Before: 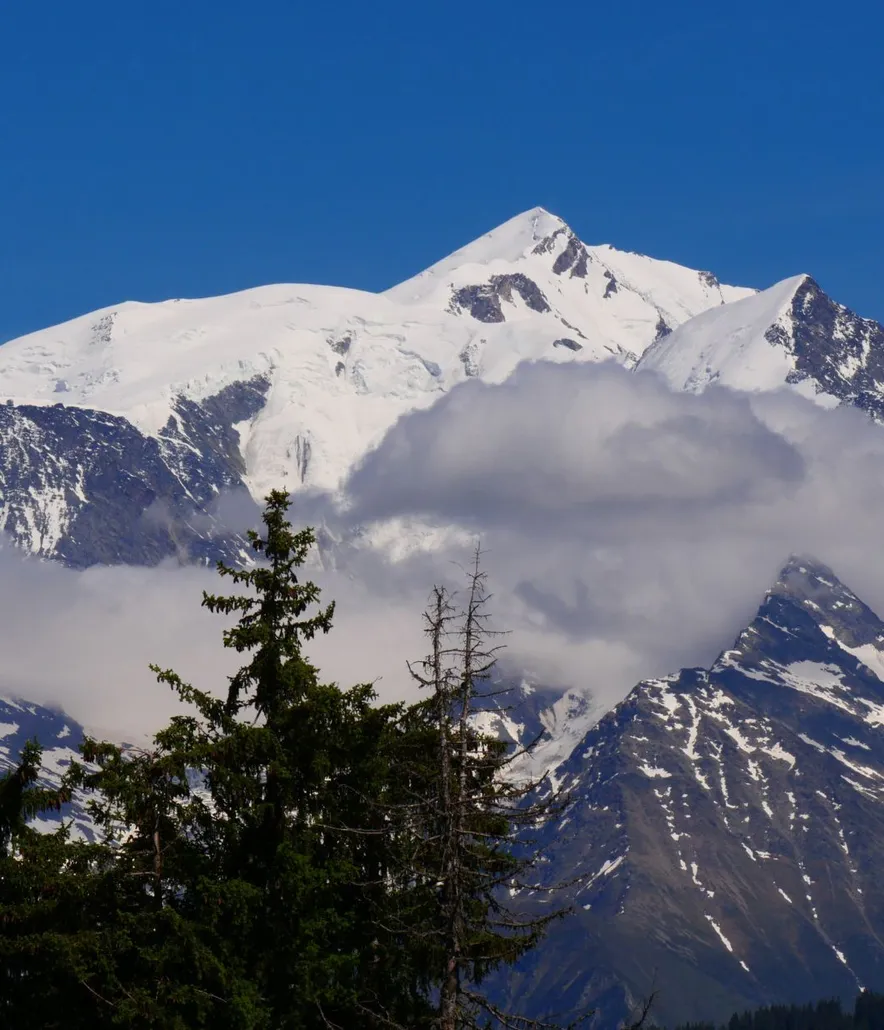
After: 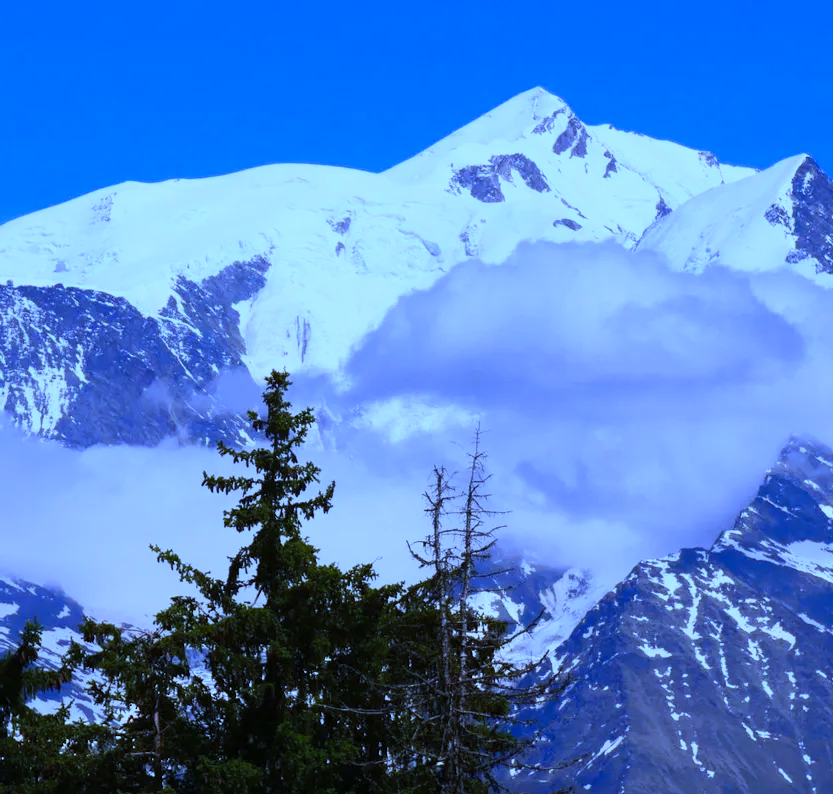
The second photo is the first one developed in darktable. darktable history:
contrast brightness saturation: contrast 0.2, brightness 0.16, saturation 0.22
crop and rotate: angle 0.03°, top 11.643%, right 5.651%, bottom 11.189%
white balance: red 0.766, blue 1.537
